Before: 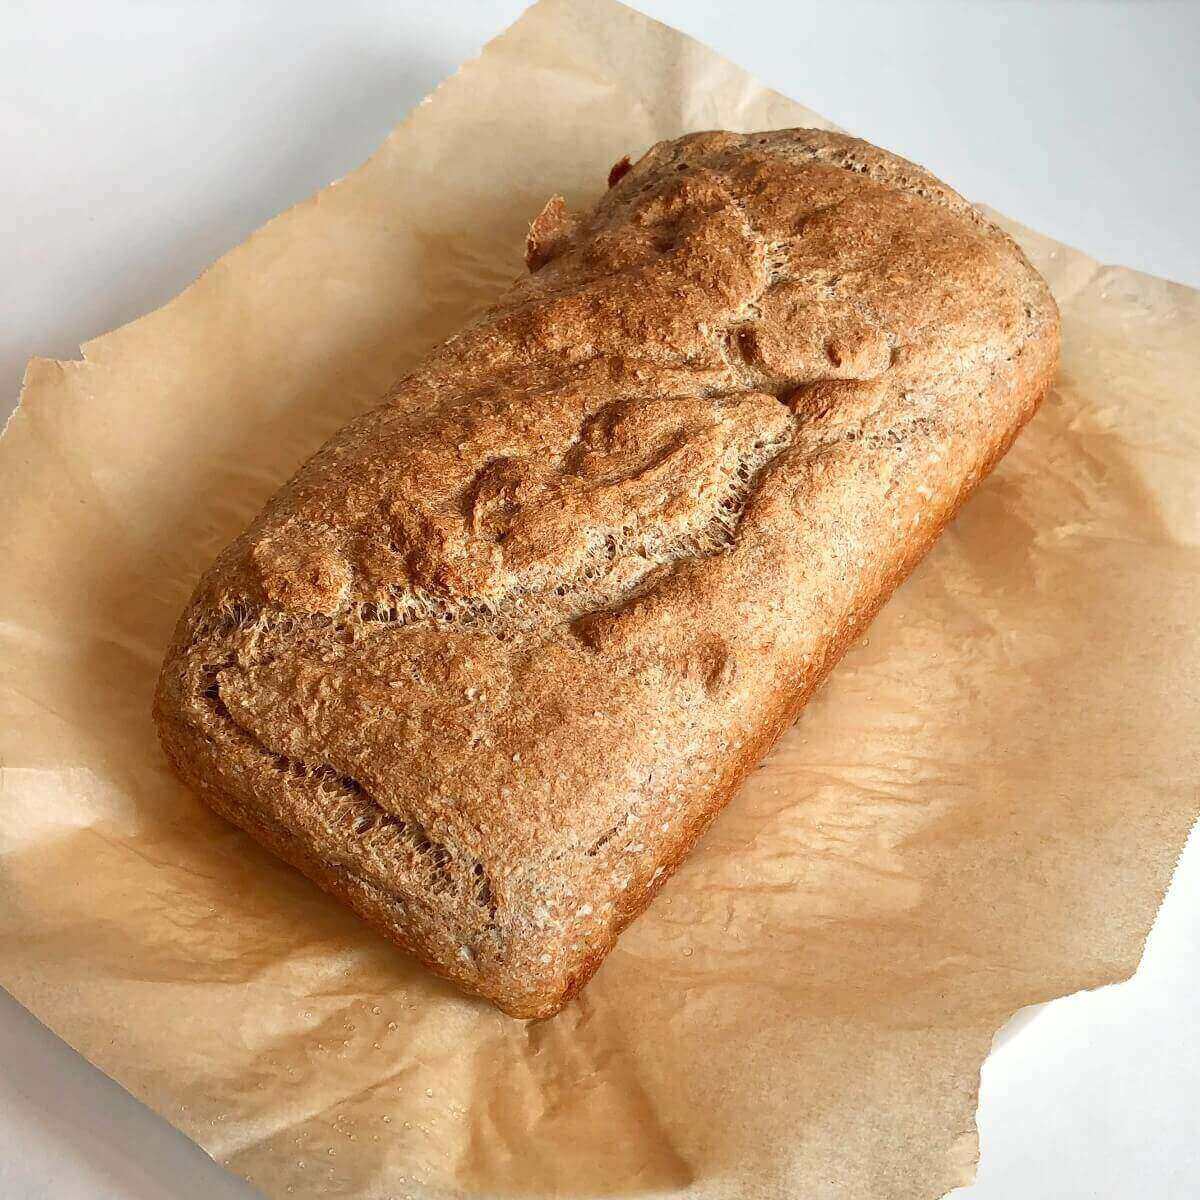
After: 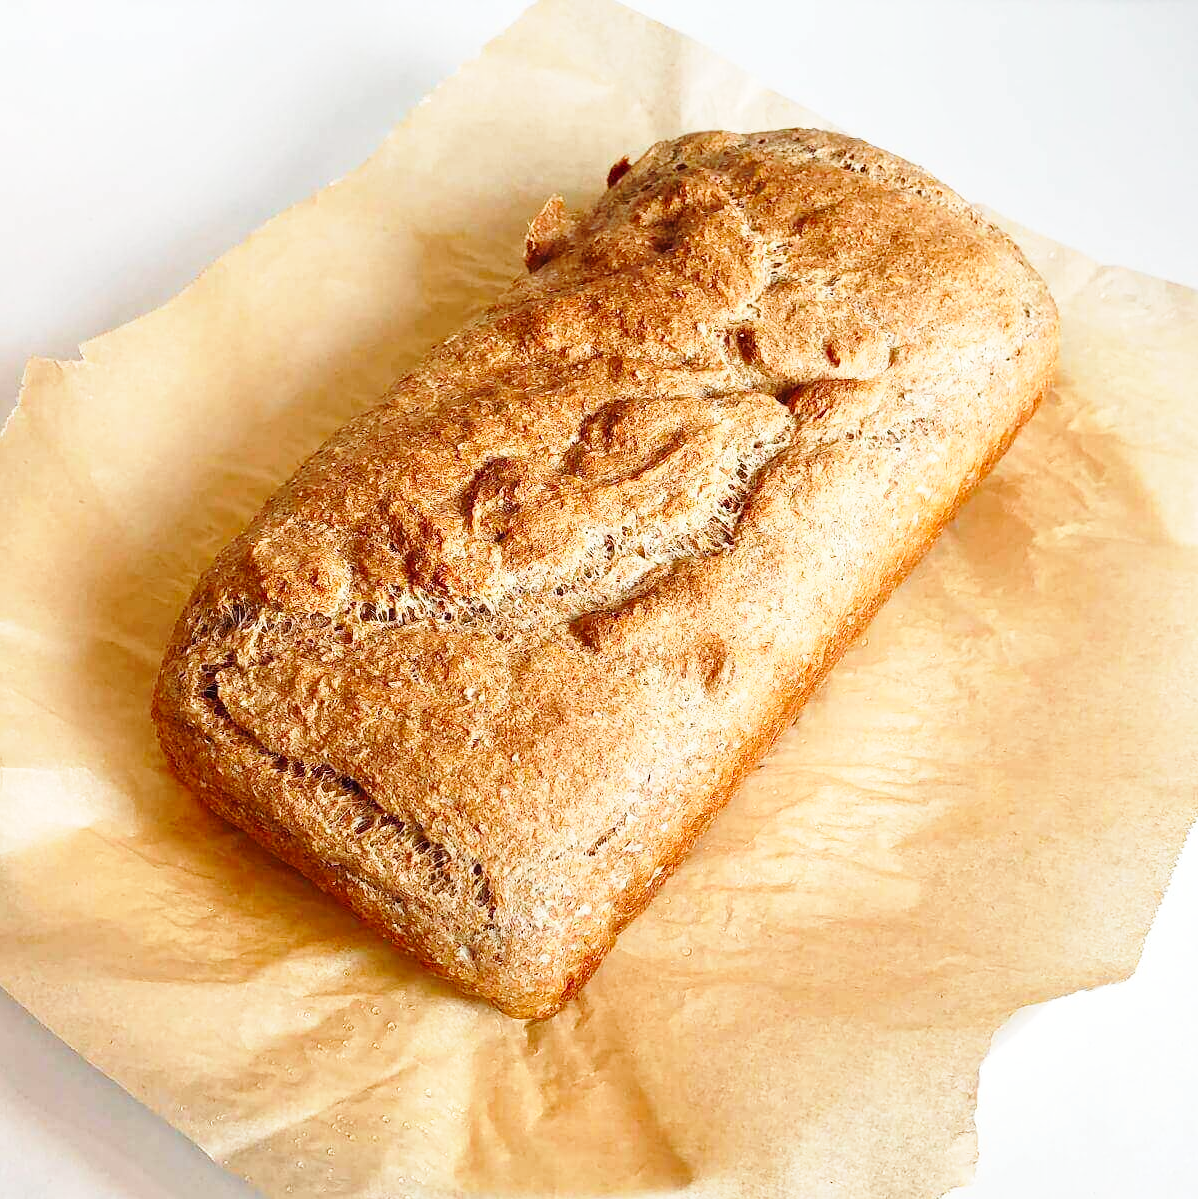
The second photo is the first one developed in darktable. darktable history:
crop and rotate: left 0.126%
base curve: curves: ch0 [(0, 0) (0.028, 0.03) (0.121, 0.232) (0.46, 0.748) (0.859, 0.968) (1, 1)], preserve colors none
